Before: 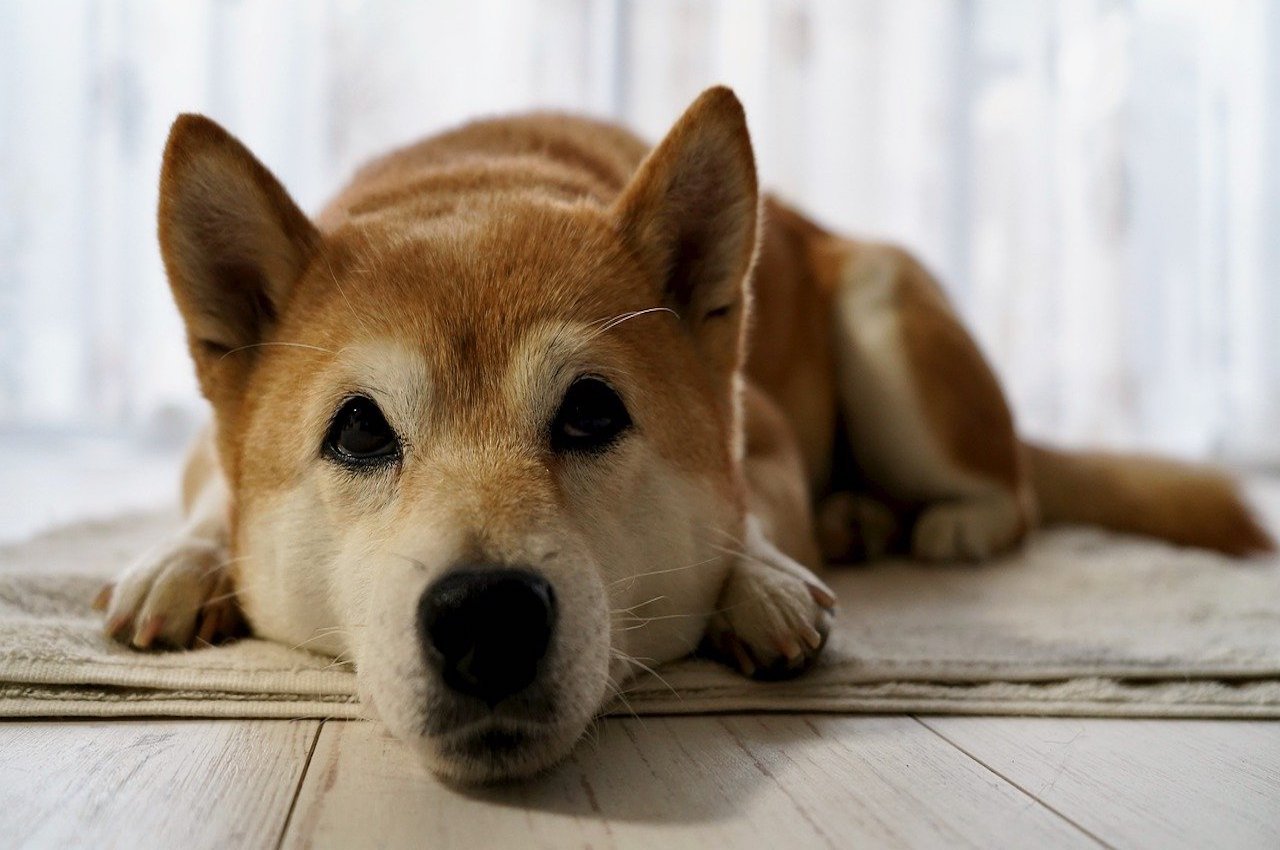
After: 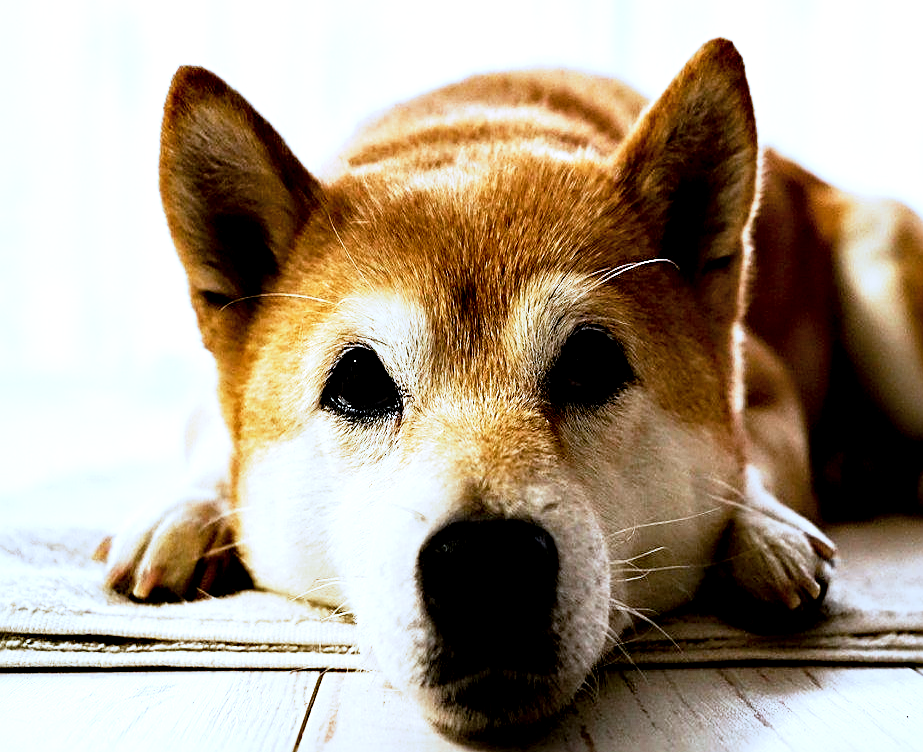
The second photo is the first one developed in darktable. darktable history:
sharpen: radius 2.752
color correction: highlights a* -2.19, highlights b* -18.18
crop: top 5.806%, right 27.871%, bottom 5.658%
tone equalizer: -8 EV -1.08 EV, -7 EV -1.04 EV, -6 EV -0.86 EV, -5 EV -0.576 EV, -3 EV 0.608 EV, -2 EV 0.847 EV, -1 EV 1 EV, +0 EV 1.07 EV
color balance rgb: white fulcrum 0.071 EV, perceptual saturation grading › global saturation 8.897%, perceptual brilliance grading › highlights 15.527%, perceptual brilliance grading › shadows -13.897%
exposure: black level correction 0.017, exposure -0.006 EV, compensate exposure bias true, compensate highlight preservation false
base curve: curves: ch0 [(0, 0) (0.088, 0.125) (0.176, 0.251) (0.354, 0.501) (0.613, 0.749) (1, 0.877)], preserve colors none
local contrast: mode bilateral grid, contrast 20, coarseness 50, detail 120%, midtone range 0.2
